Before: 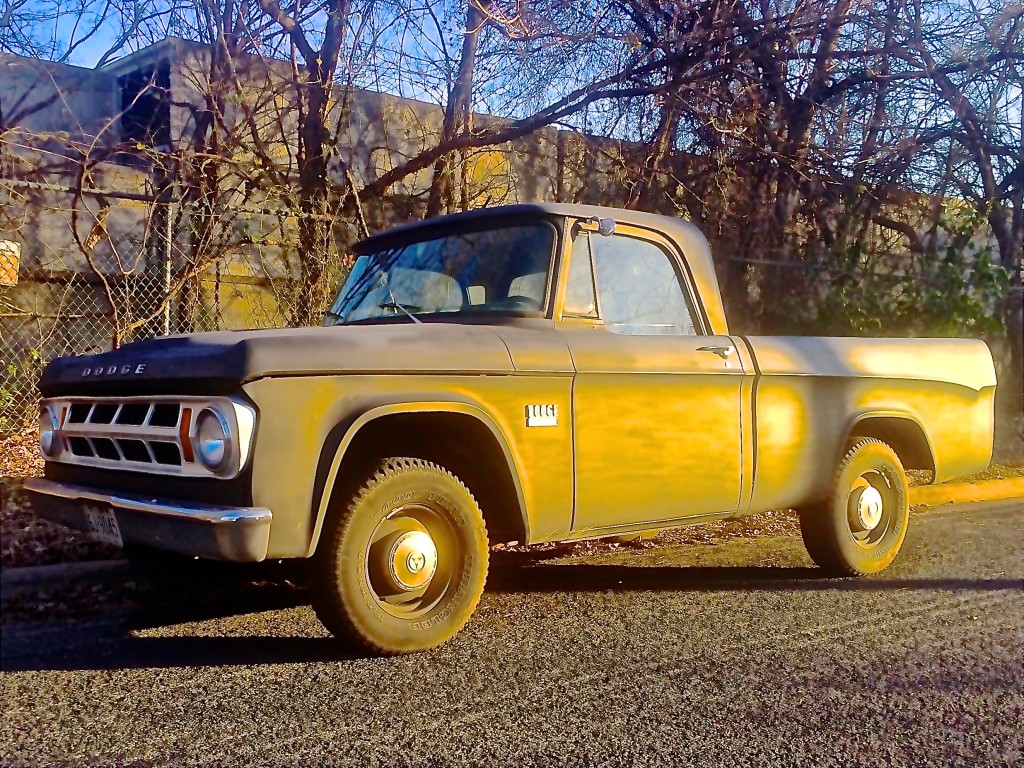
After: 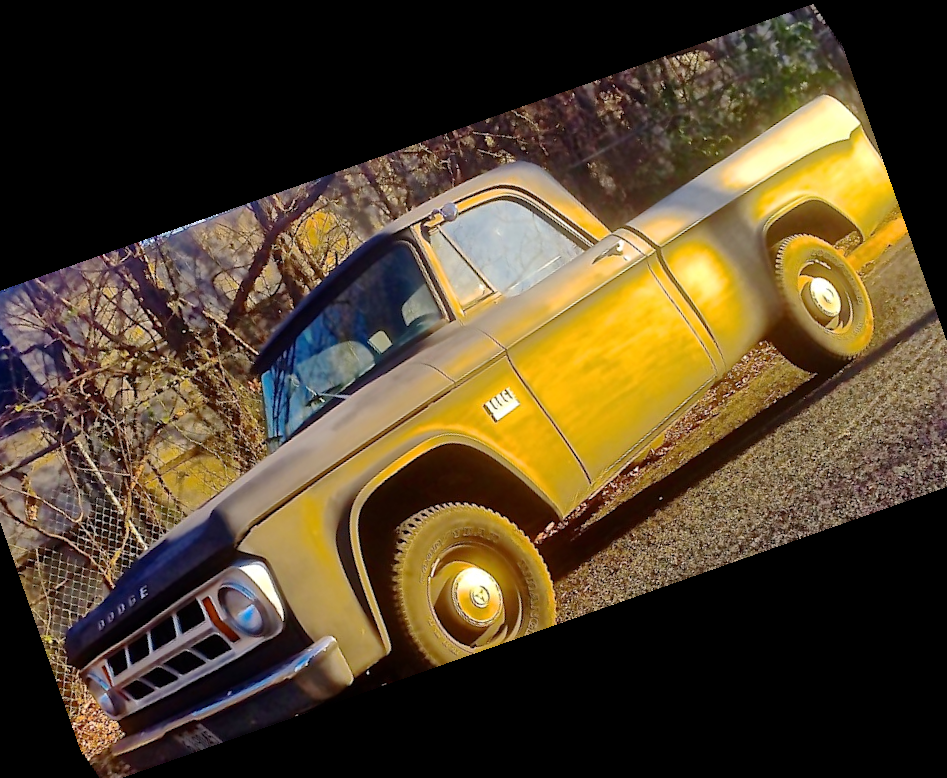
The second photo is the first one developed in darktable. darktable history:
crop and rotate: angle 19.43°, left 6.812%, right 4.125%, bottom 1.087%
rotate and perspective: rotation -14.8°, crop left 0.1, crop right 0.903, crop top 0.25, crop bottom 0.748
tone equalizer: on, module defaults
